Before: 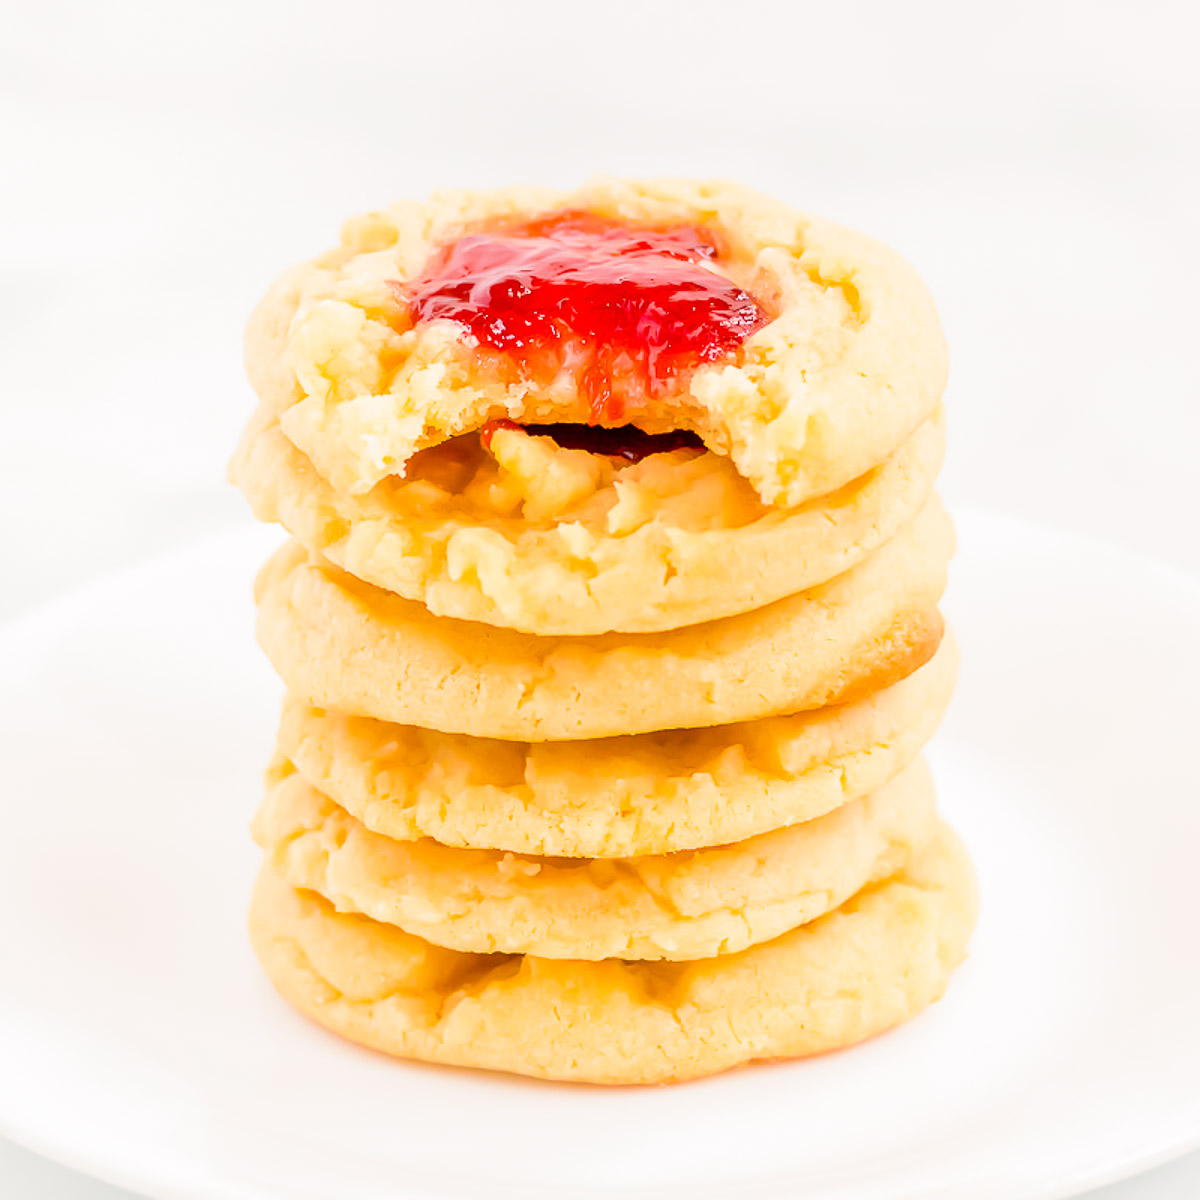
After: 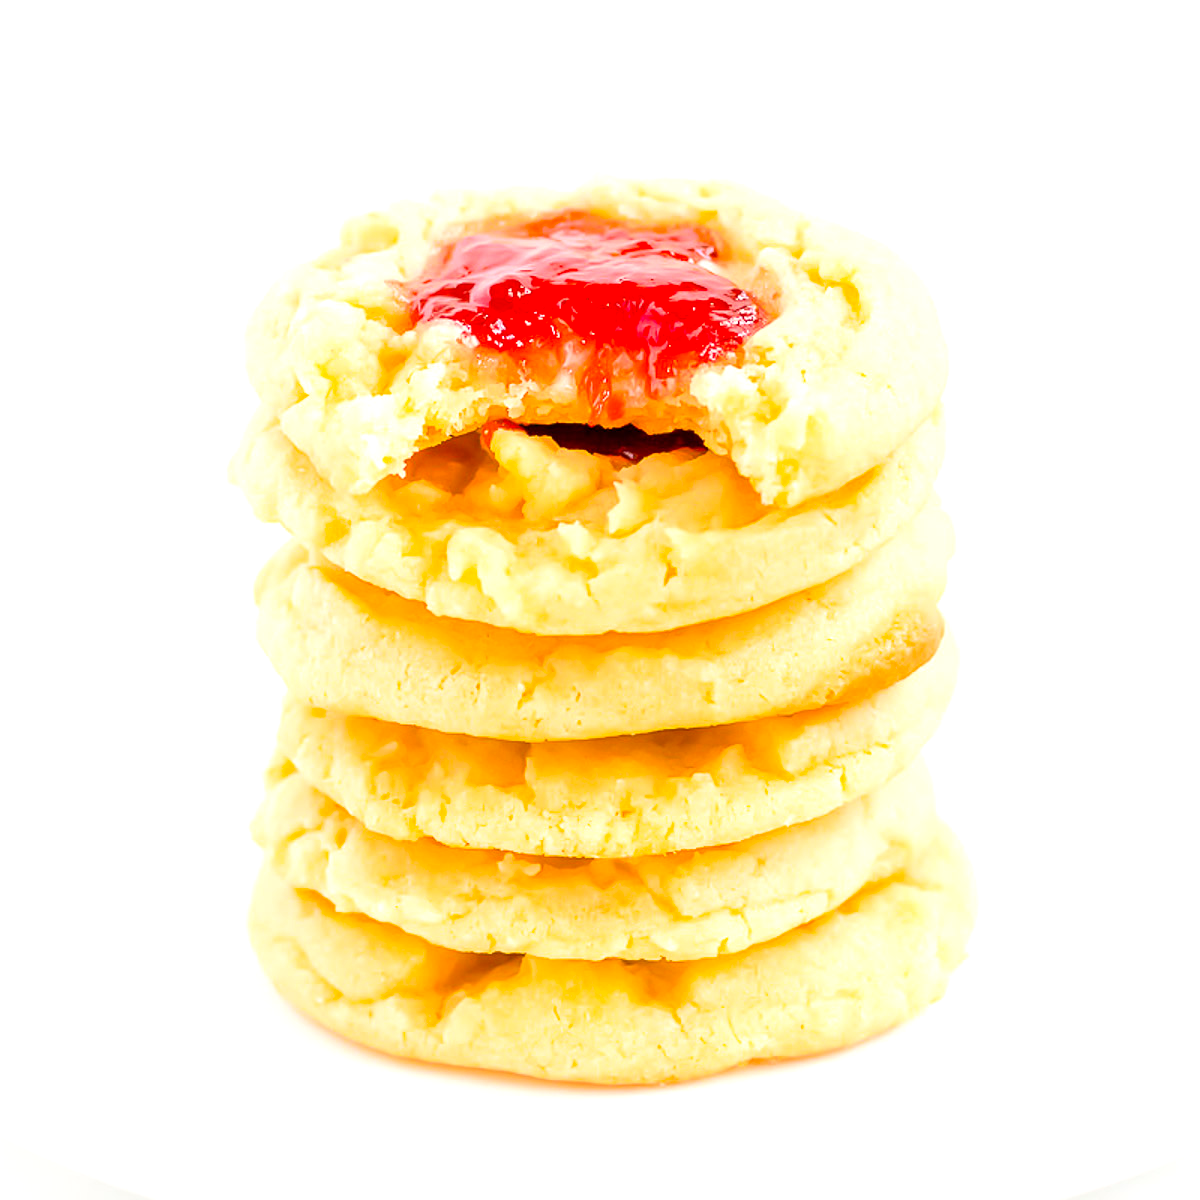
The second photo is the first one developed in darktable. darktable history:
levels: levels [0, 0.48, 0.961]
haze removal: compatibility mode true, adaptive false
color zones: curves: ch1 [(0, 0.679) (0.143, 0.647) (0.286, 0.261) (0.378, -0.011) (0.571, 0.396) (0.714, 0.399) (0.857, 0.406) (1, 0.679)], mix -95.63%
exposure: exposure 0.202 EV, compensate highlight preservation false
